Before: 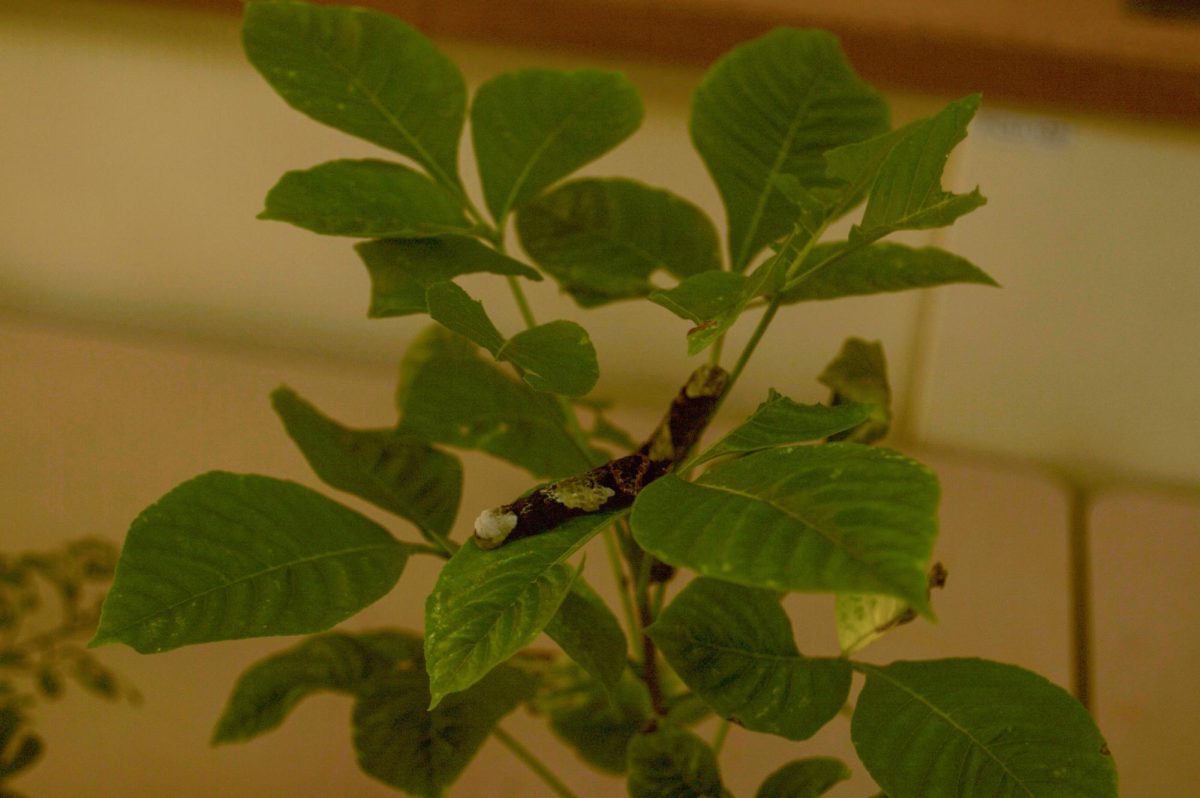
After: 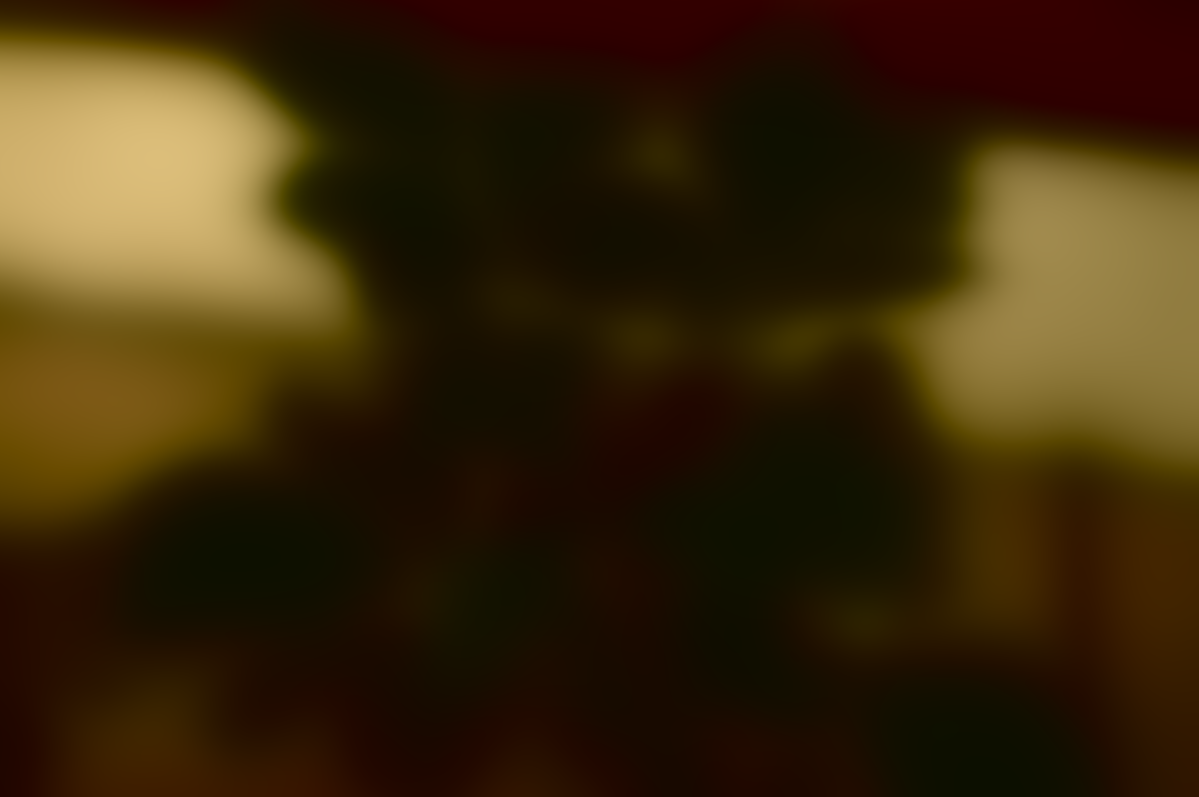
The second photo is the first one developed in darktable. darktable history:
contrast brightness saturation: contrast 0.28
lowpass: radius 31.92, contrast 1.72, brightness -0.98, saturation 0.94
tone curve: curves: ch0 [(0, 0.021) (0.049, 0.044) (0.152, 0.14) (0.328, 0.377) (0.473, 0.543) (0.641, 0.705) (0.85, 0.894) (1, 0.969)]; ch1 [(0, 0) (0.302, 0.331) (0.427, 0.433) (0.472, 0.47) (0.502, 0.503) (0.527, 0.521) (0.564, 0.58) (0.614, 0.626) (0.677, 0.701) (0.859, 0.885) (1, 1)]; ch2 [(0, 0) (0.33, 0.301) (0.447, 0.44) (0.487, 0.496) (0.502, 0.516) (0.535, 0.563) (0.565, 0.593) (0.618, 0.628) (1, 1)], color space Lab, independent channels, preserve colors none
exposure: exposure 0.485 EV, compensate highlight preservation false
